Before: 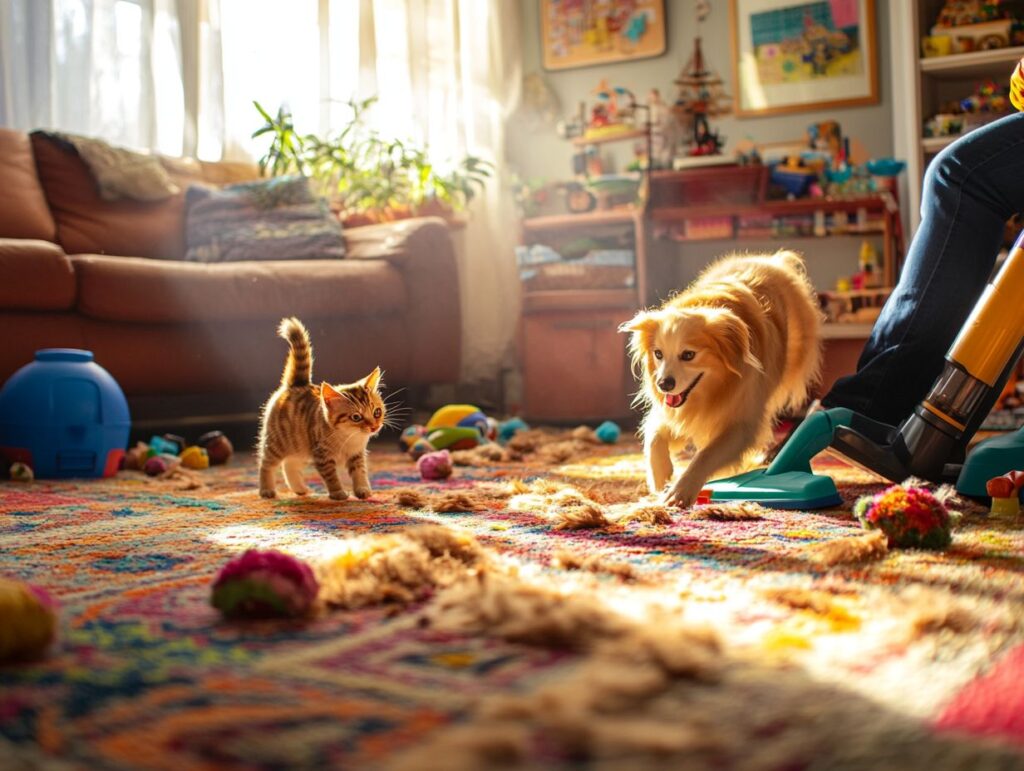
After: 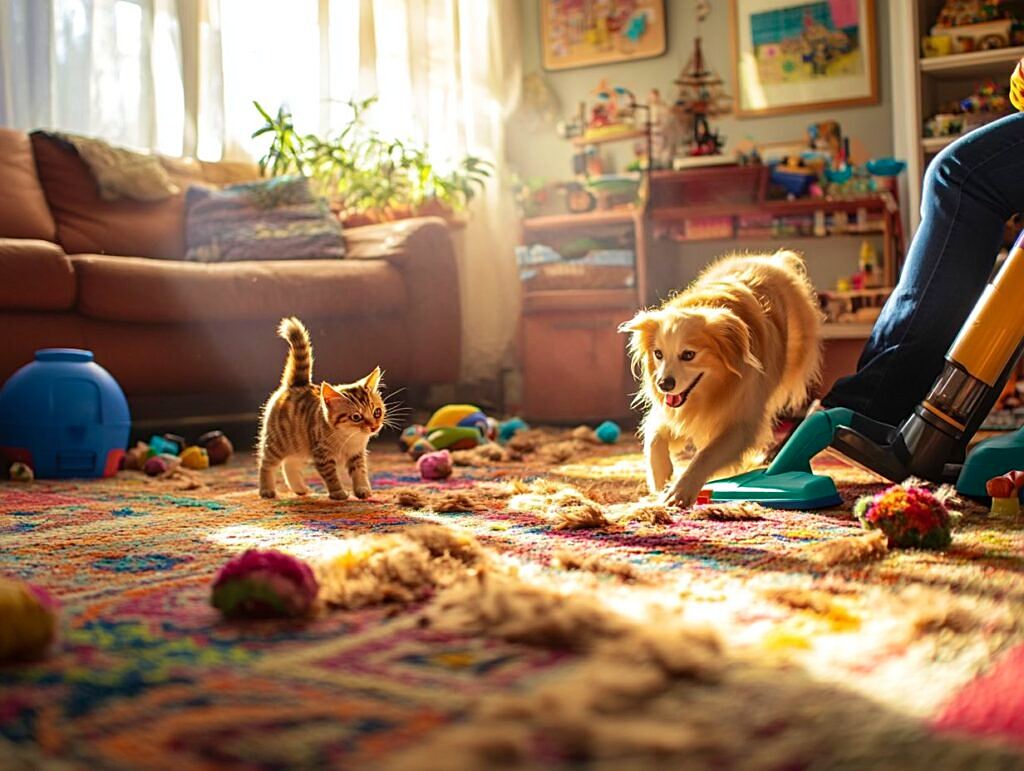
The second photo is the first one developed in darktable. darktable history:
sharpen: on, module defaults
velvia: strength 40.2%
